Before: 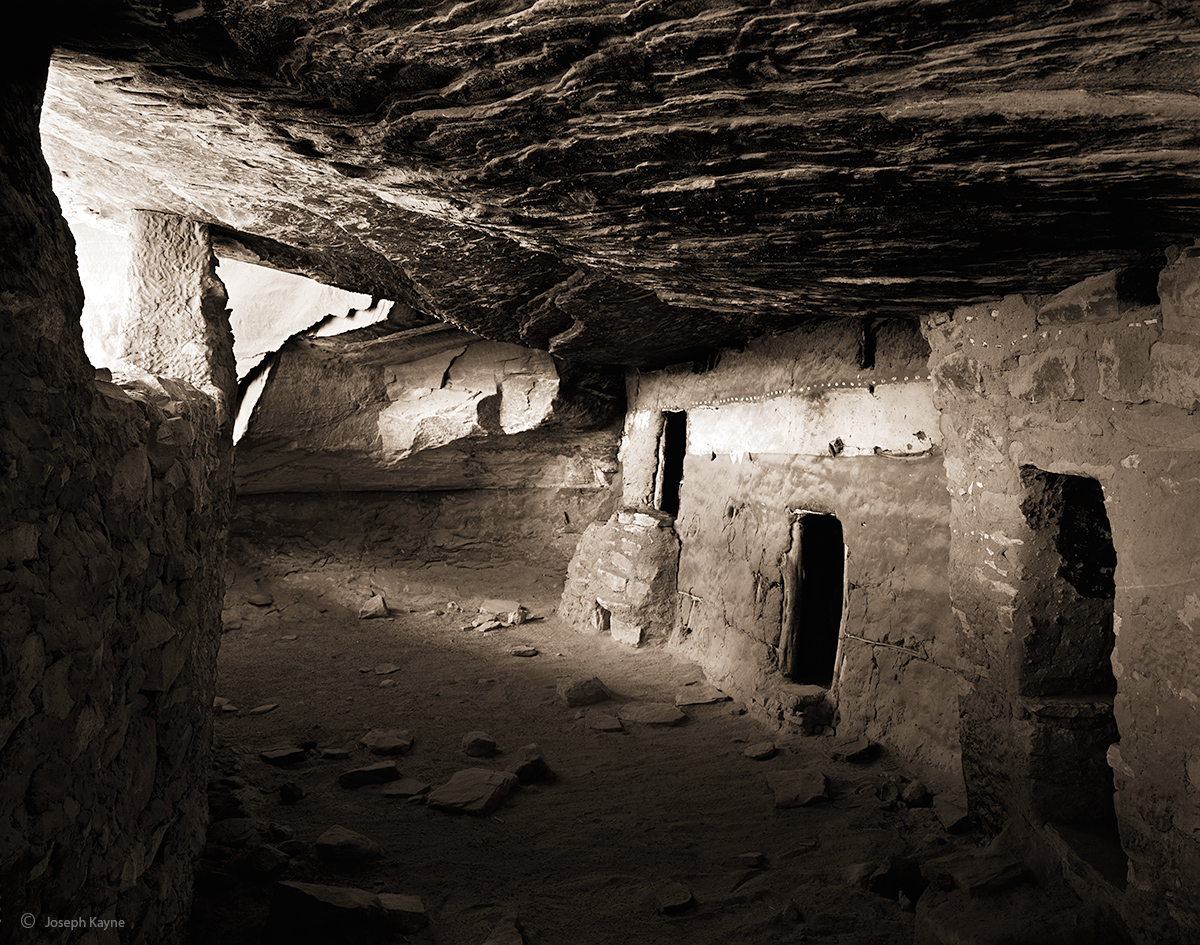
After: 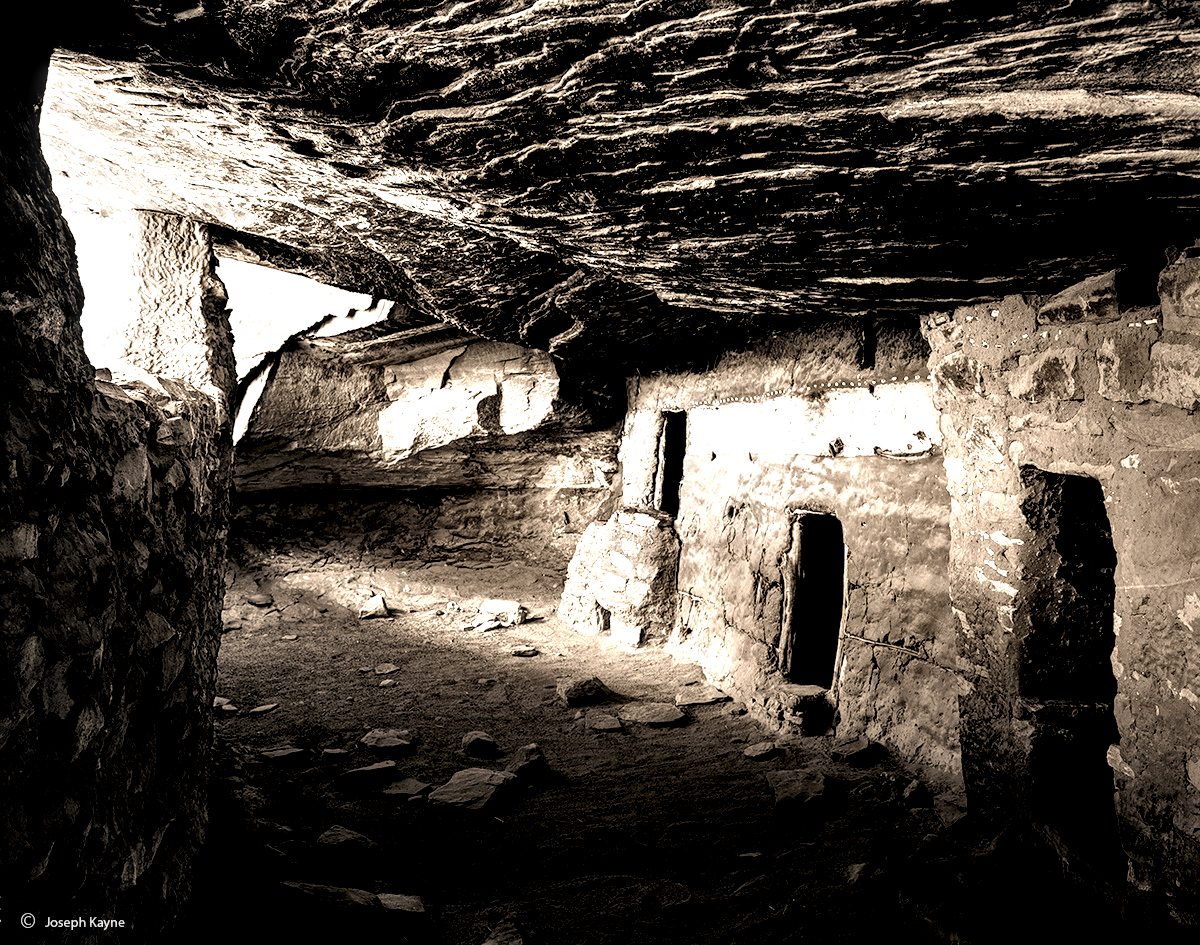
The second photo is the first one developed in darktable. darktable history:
local contrast: highlights 115%, shadows 42%, detail 293%
filmic rgb: black relative exposure -8.79 EV, white relative exposure 4.98 EV, threshold 6 EV, target black luminance 0%, hardness 3.77, latitude 66.34%, contrast 0.822, highlights saturation mix 10%, shadows ↔ highlights balance 20%, add noise in highlights 0.1, color science v4 (2020), iterations of high-quality reconstruction 0, type of noise poissonian, enable highlight reconstruction true
tone equalizer: on, module defaults
